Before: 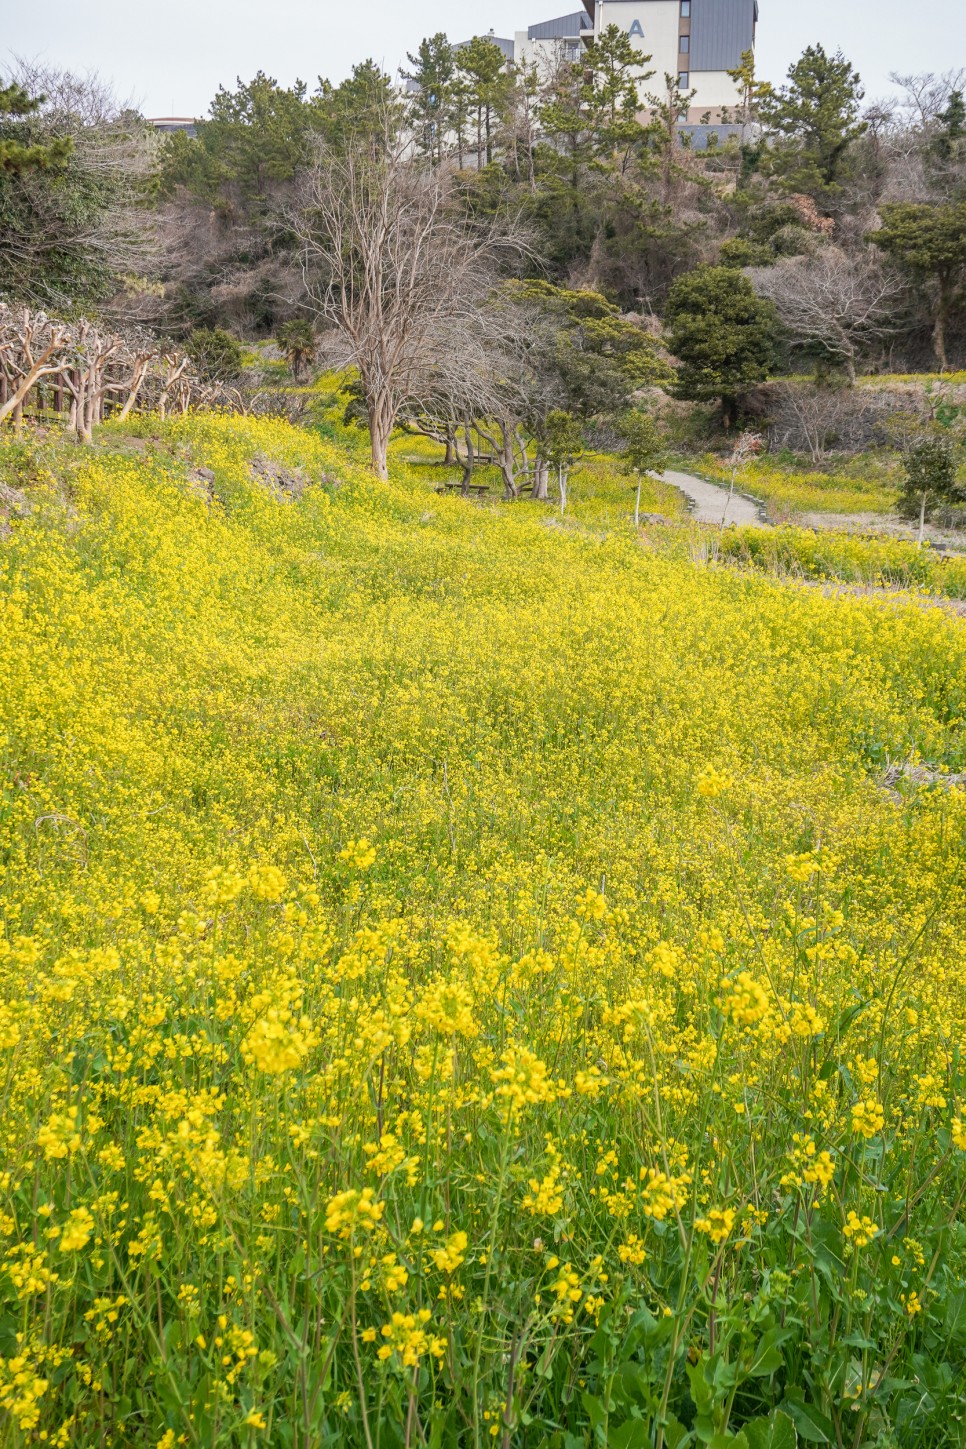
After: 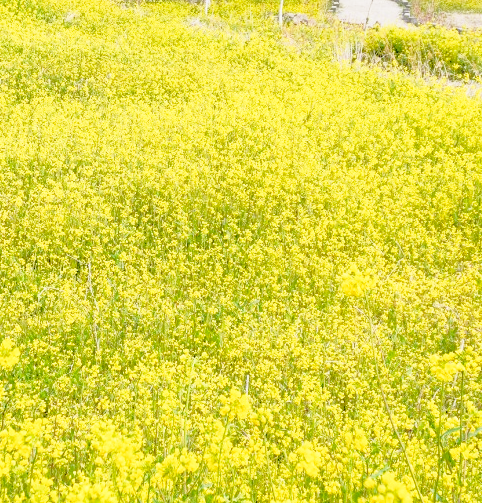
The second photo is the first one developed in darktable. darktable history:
tone equalizer: -8 EV -1.84 EV, -7 EV -1.12 EV, -6 EV -1.59 EV, edges refinement/feathering 500, mask exposure compensation -1.57 EV, preserve details no
crop: left 36.904%, top 34.529%, right 13.173%, bottom 30.7%
base curve: curves: ch0 [(0, 0) (0.028, 0.03) (0.121, 0.232) (0.46, 0.748) (0.859, 0.968) (1, 1)], preserve colors none
